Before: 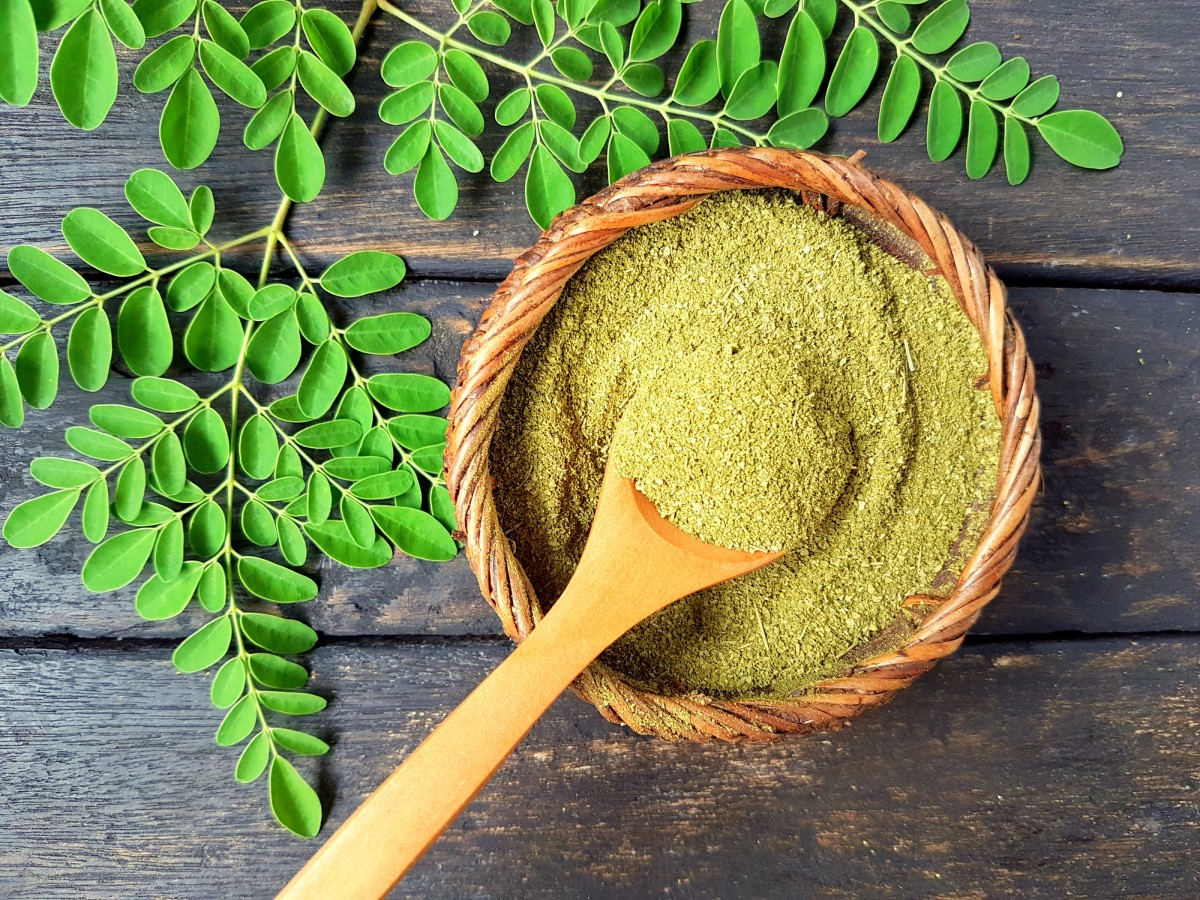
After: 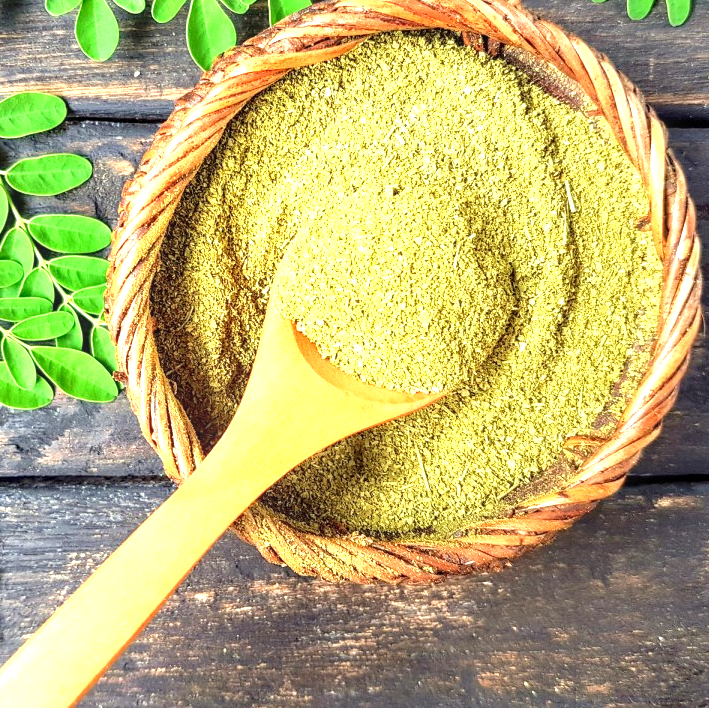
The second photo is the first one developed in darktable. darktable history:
local contrast: on, module defaults
exposure: exposure 1 EV, compensate highlight preservation false
crop and rotate: left 28.256%, top 17.734%, right 12.656%, bottom 3.573%
